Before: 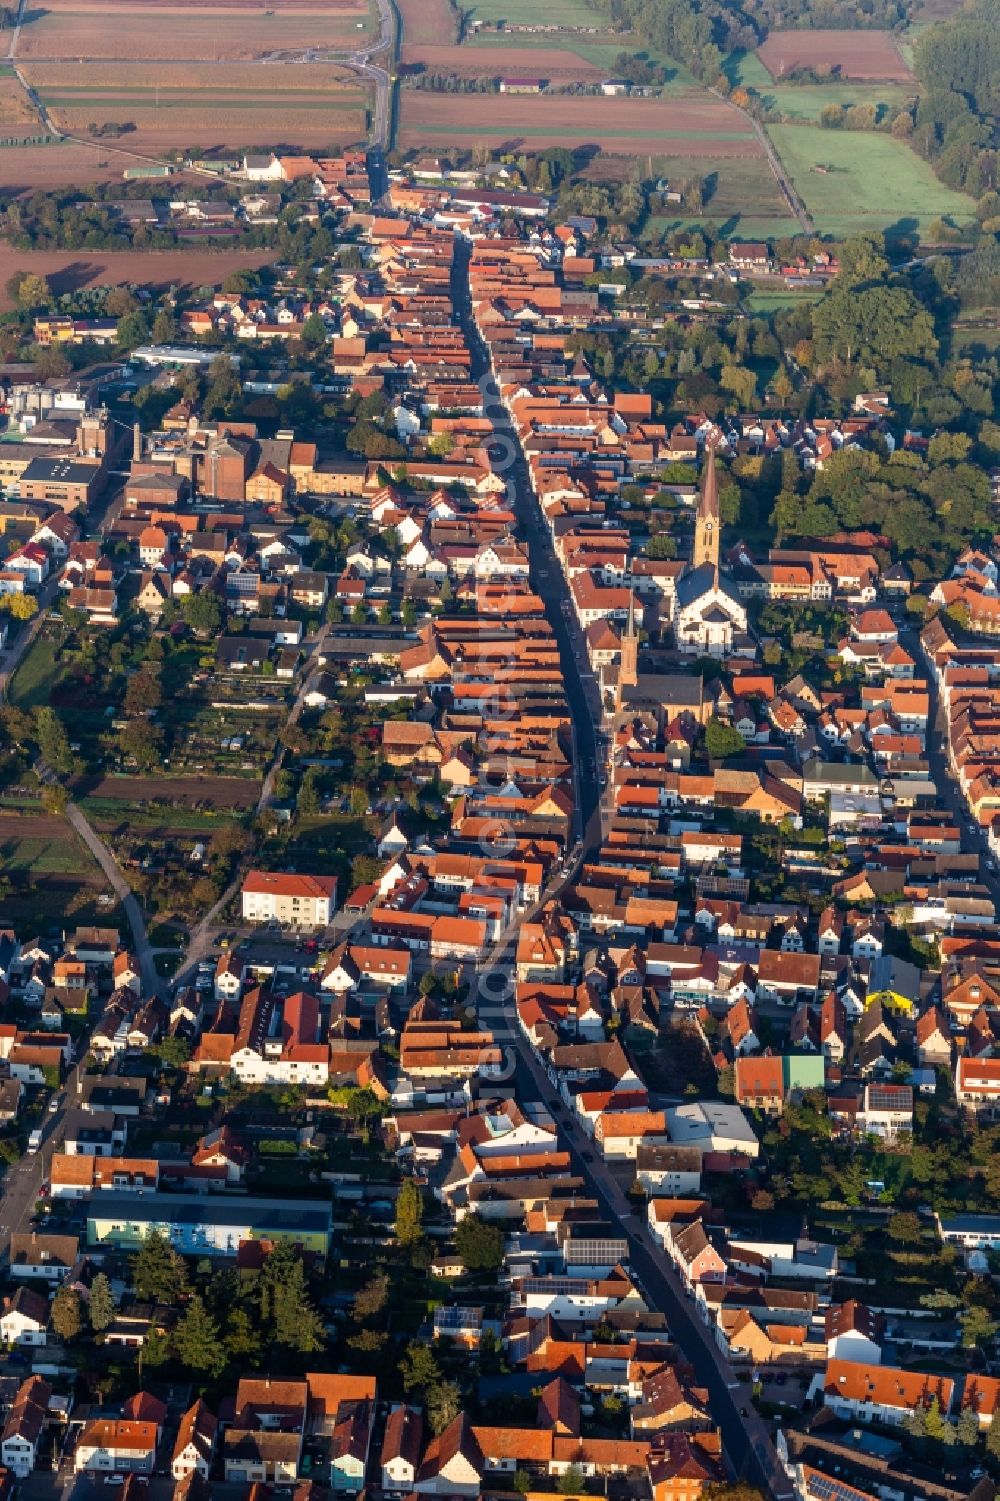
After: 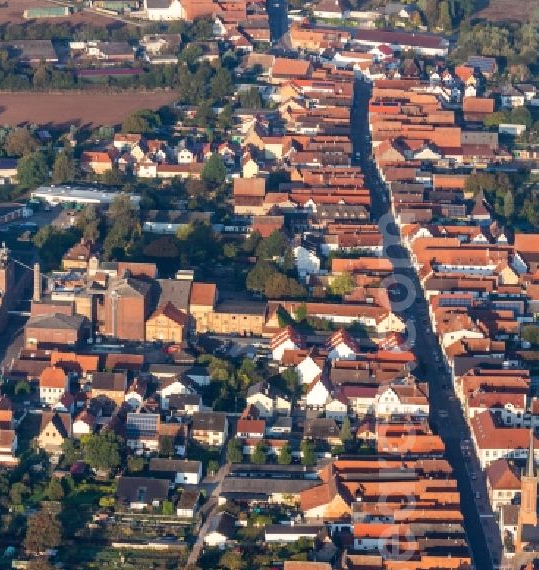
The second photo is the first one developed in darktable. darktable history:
crop: left 10.082%, top 10.702%, right 35.975%, bottom 51.284%
tone equalizer: on, module defaults
shadows and highlights: radius 132.13, soften with gaussian
